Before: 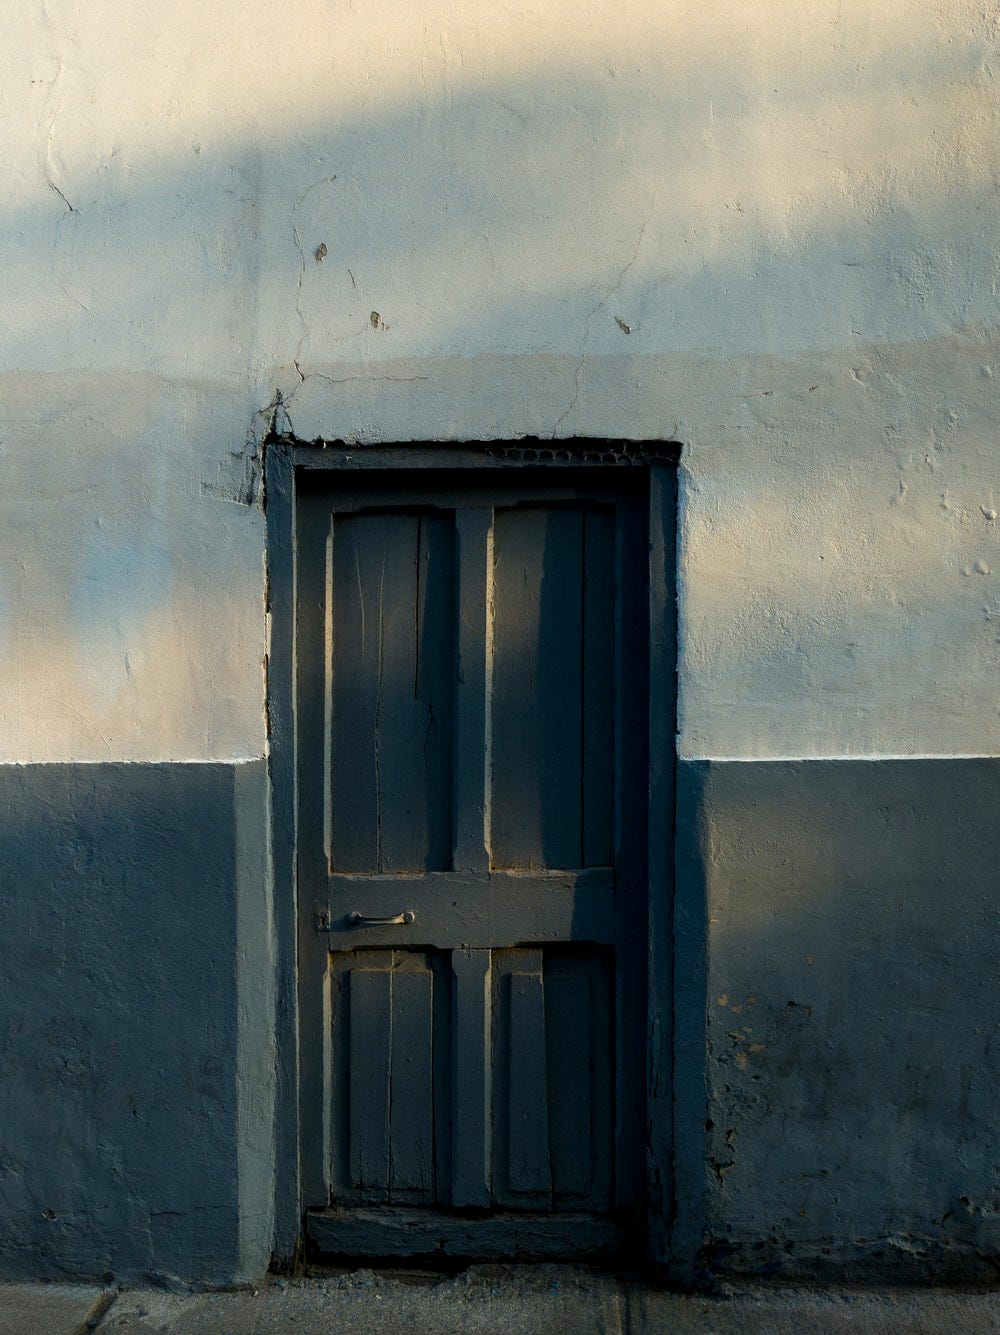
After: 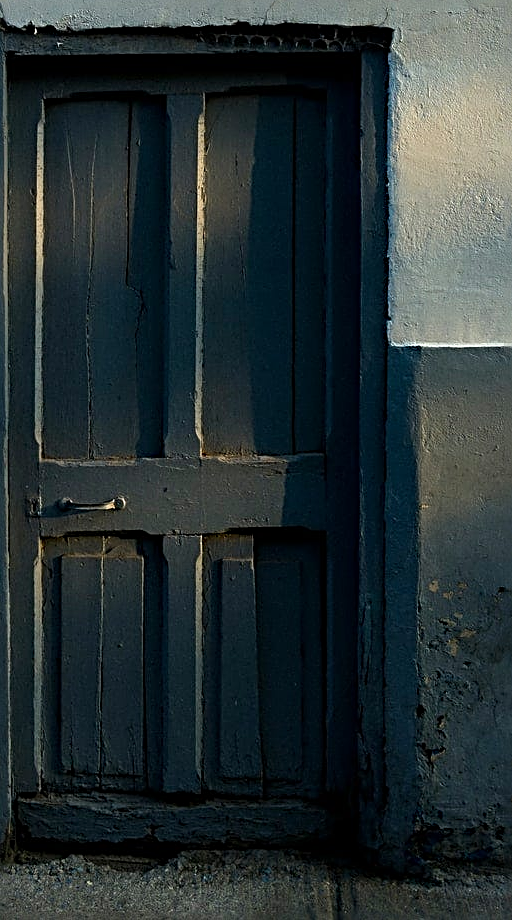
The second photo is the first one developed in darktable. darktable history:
crop and rotate: left 28.969%, top 31.033%, right 19.802%
sharpen: radius 3.061, amount 0.758
